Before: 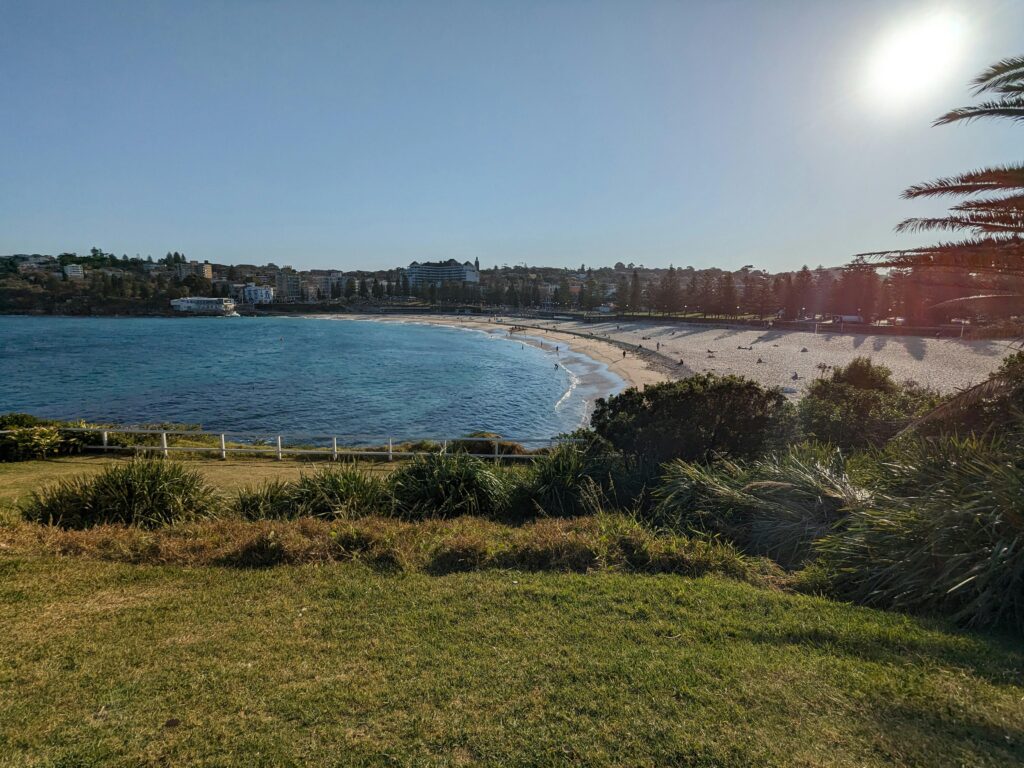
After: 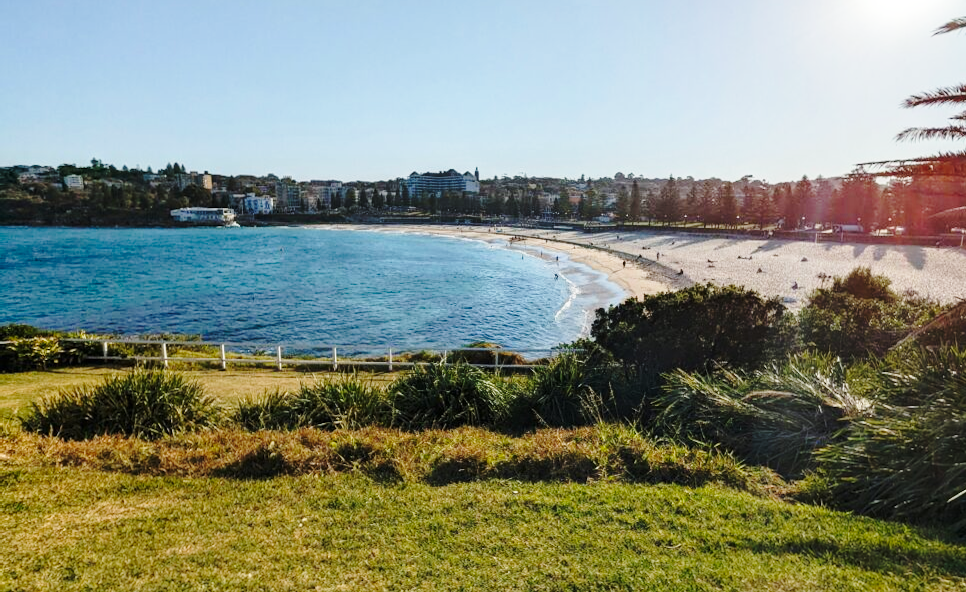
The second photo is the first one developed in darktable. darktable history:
base curve: curves: ch0 [(0, 0) (0.032, 0.037) (0.105, 0.228) (0.435, 0.76) (0.856, 0.983) (1, 1)], preserve colors none
crop and rotate: angle 0.083°, top 11.768%, right 5.453%, bottom 10.968%
